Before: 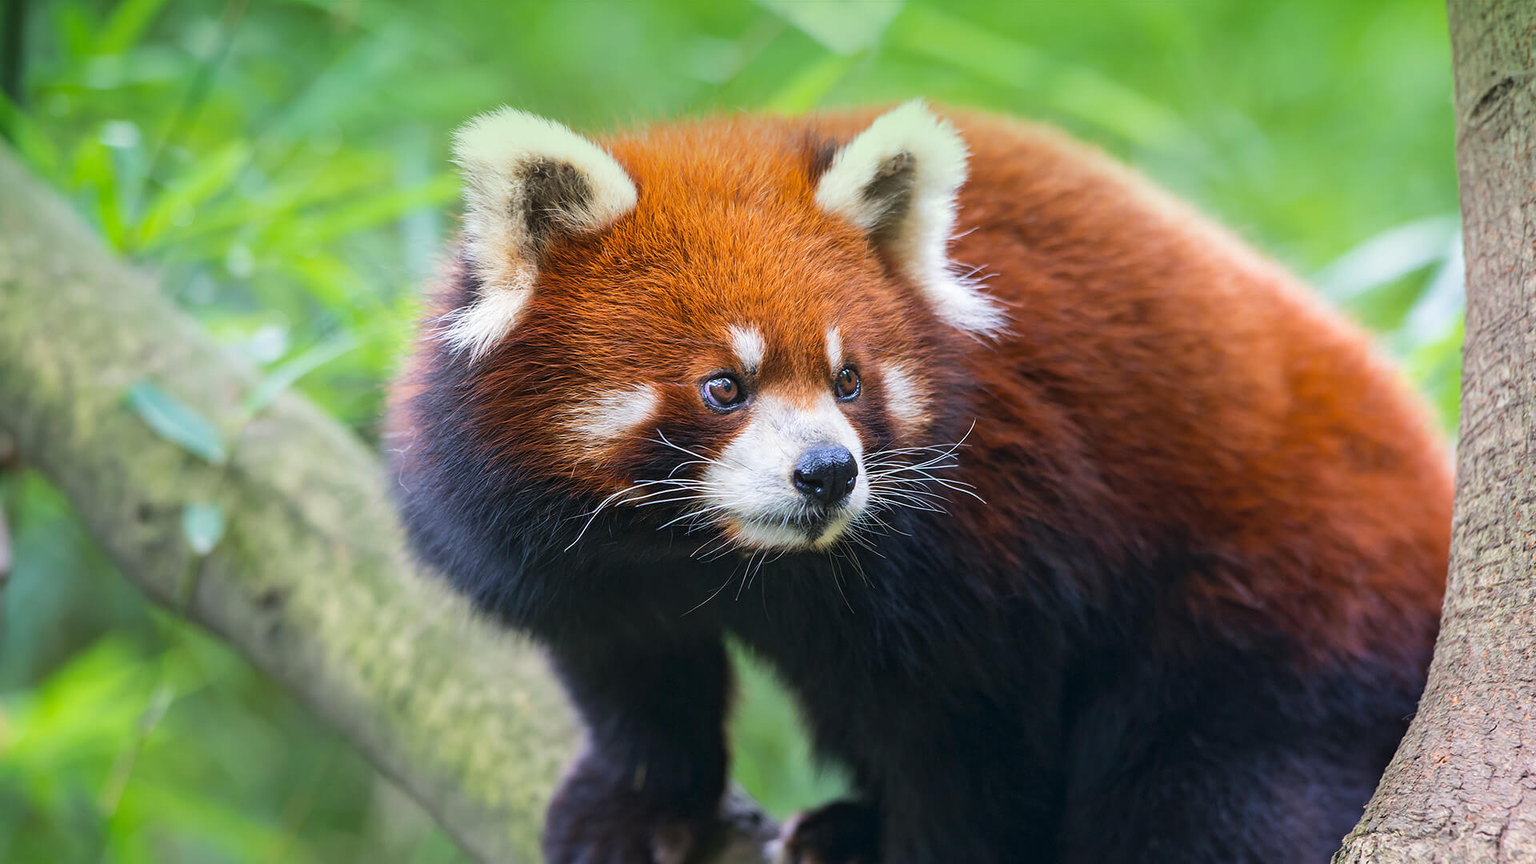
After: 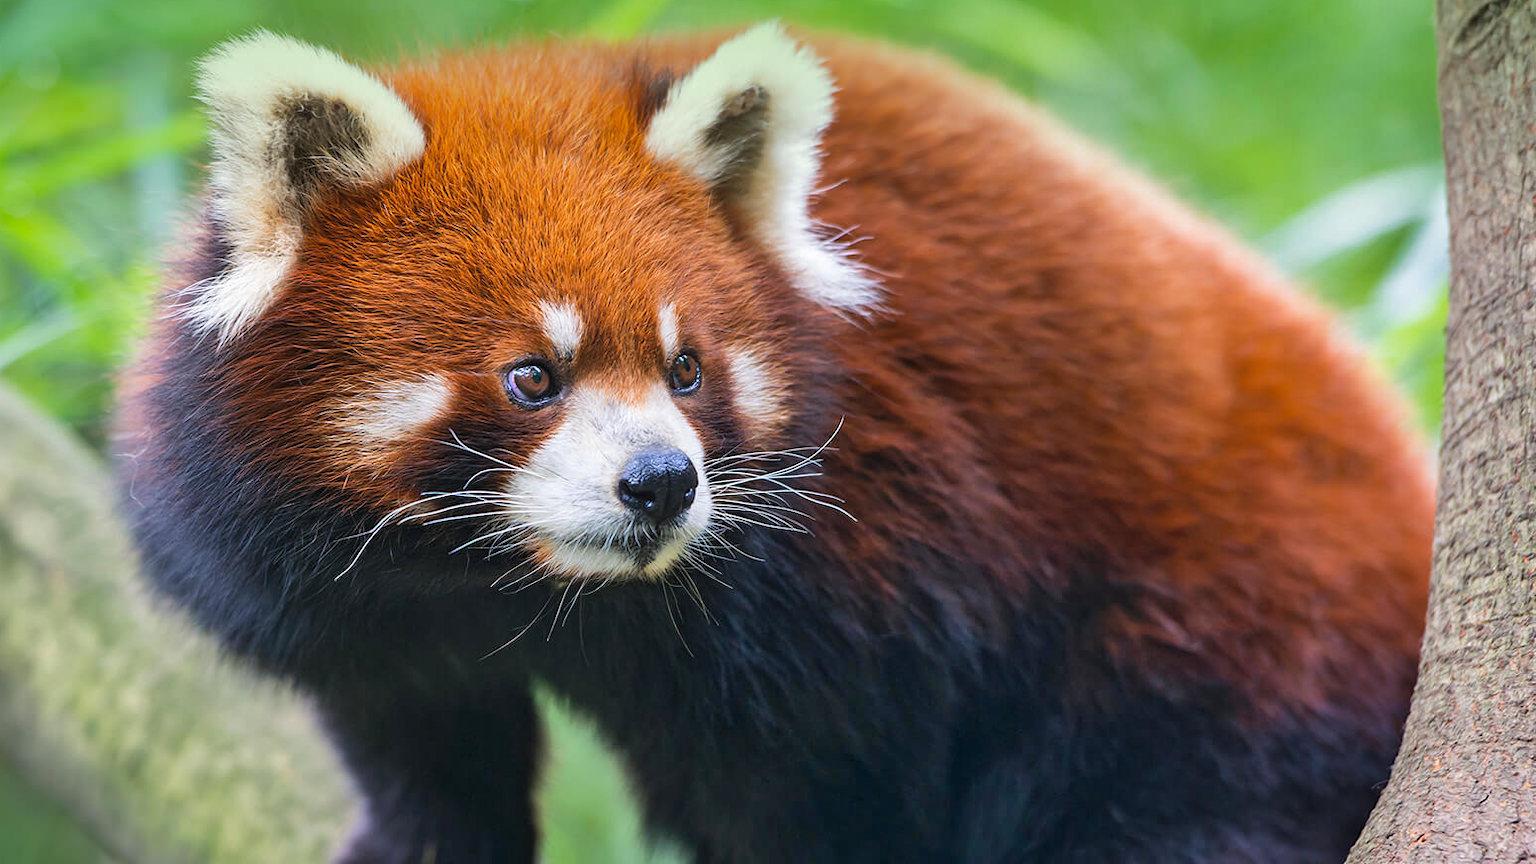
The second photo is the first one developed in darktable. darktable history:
shadows and highlights: soften with gaussian
crop: left 19.159%, top 9.58%, bottom 9.58%
